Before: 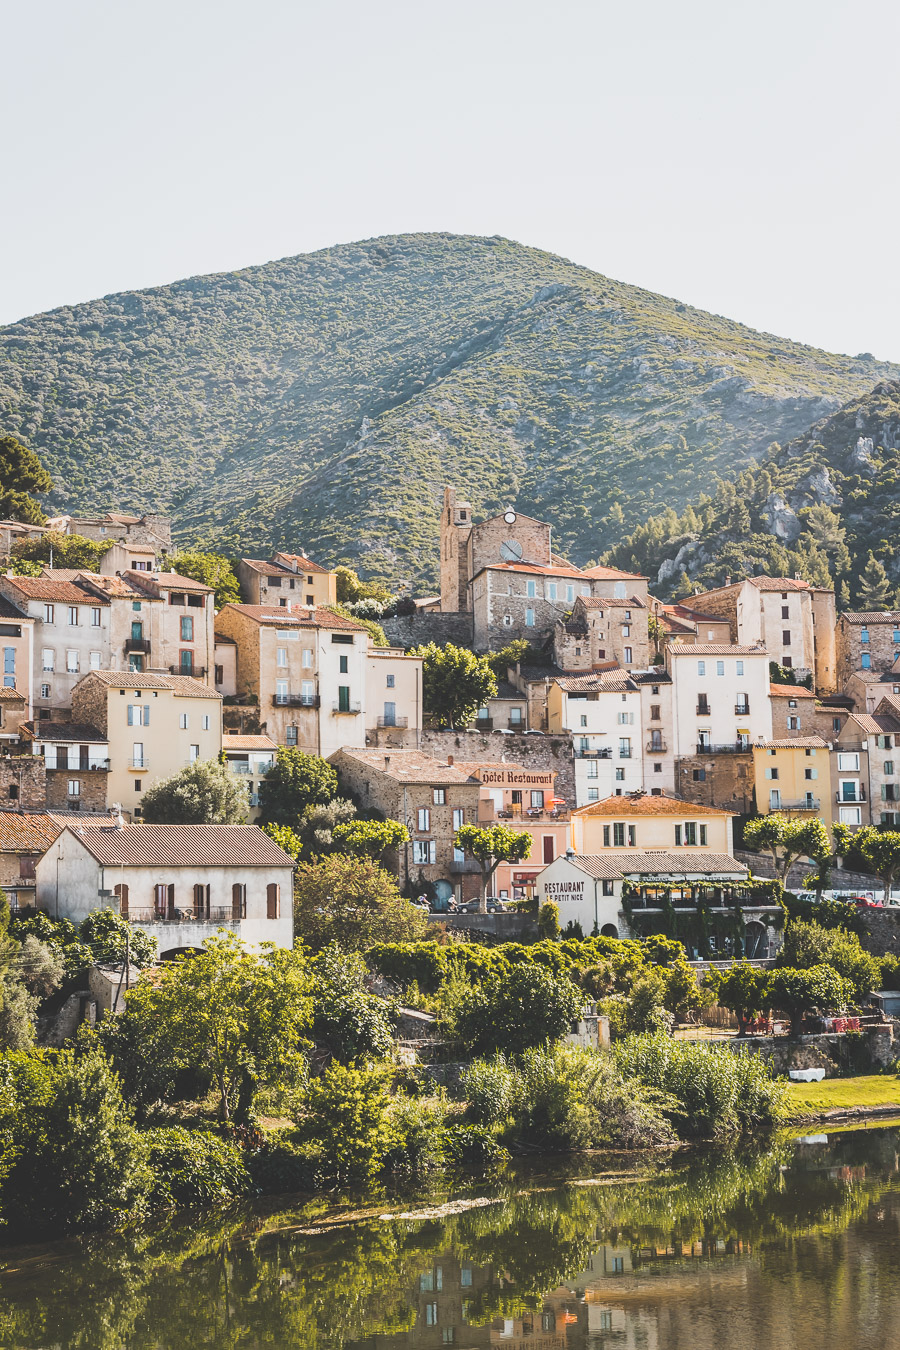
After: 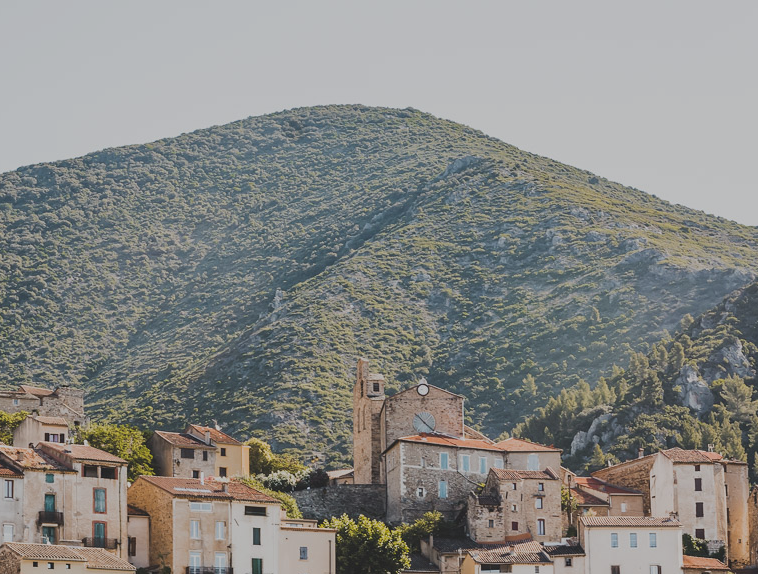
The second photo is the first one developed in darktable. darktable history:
crop and rotate: left 9.709%, top 9.5%, right 5.981%, bottom 47.956%
exposure: black level correction 0, exposure -0.713 EV, compensate exposure bias true, compensate highlight preservation false
